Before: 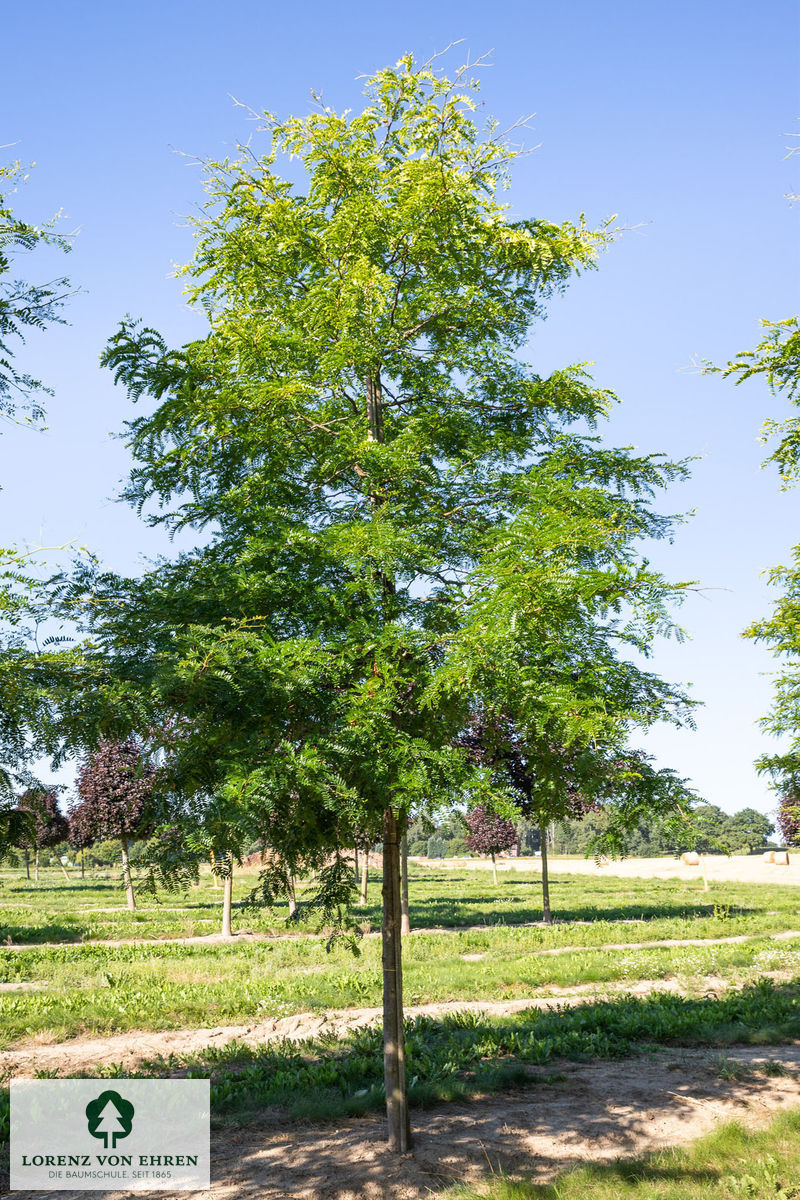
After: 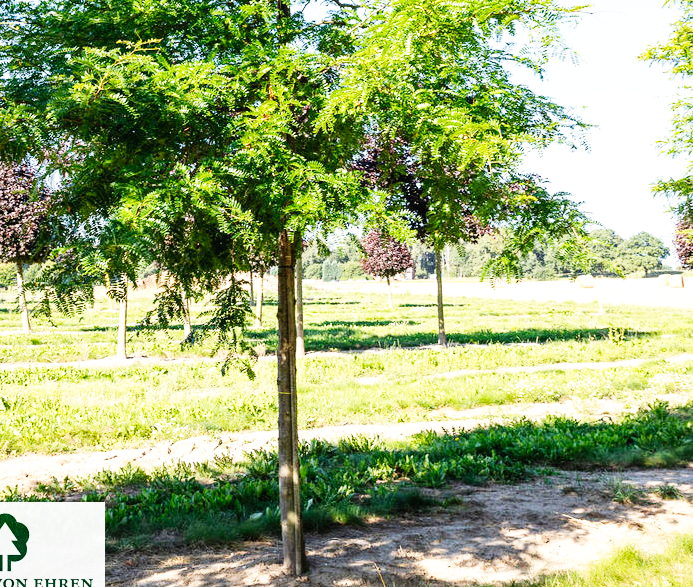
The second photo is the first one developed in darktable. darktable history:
crop and rotate: left 13.306%, top 48.129%, bottom 2.928%
base curve: curves: ch0 [(0, 0.003) (0.001, 0.002) (0.006, 0.004) (0.02, 0.022) (0.048, 0.086) (0.094, 0.234) (0.162, 0.431) (0.258, 0.629) (0.385, 0.8) (0.548, 0.918) (0.751, 0.988) (1, 1)], preserve colors none
